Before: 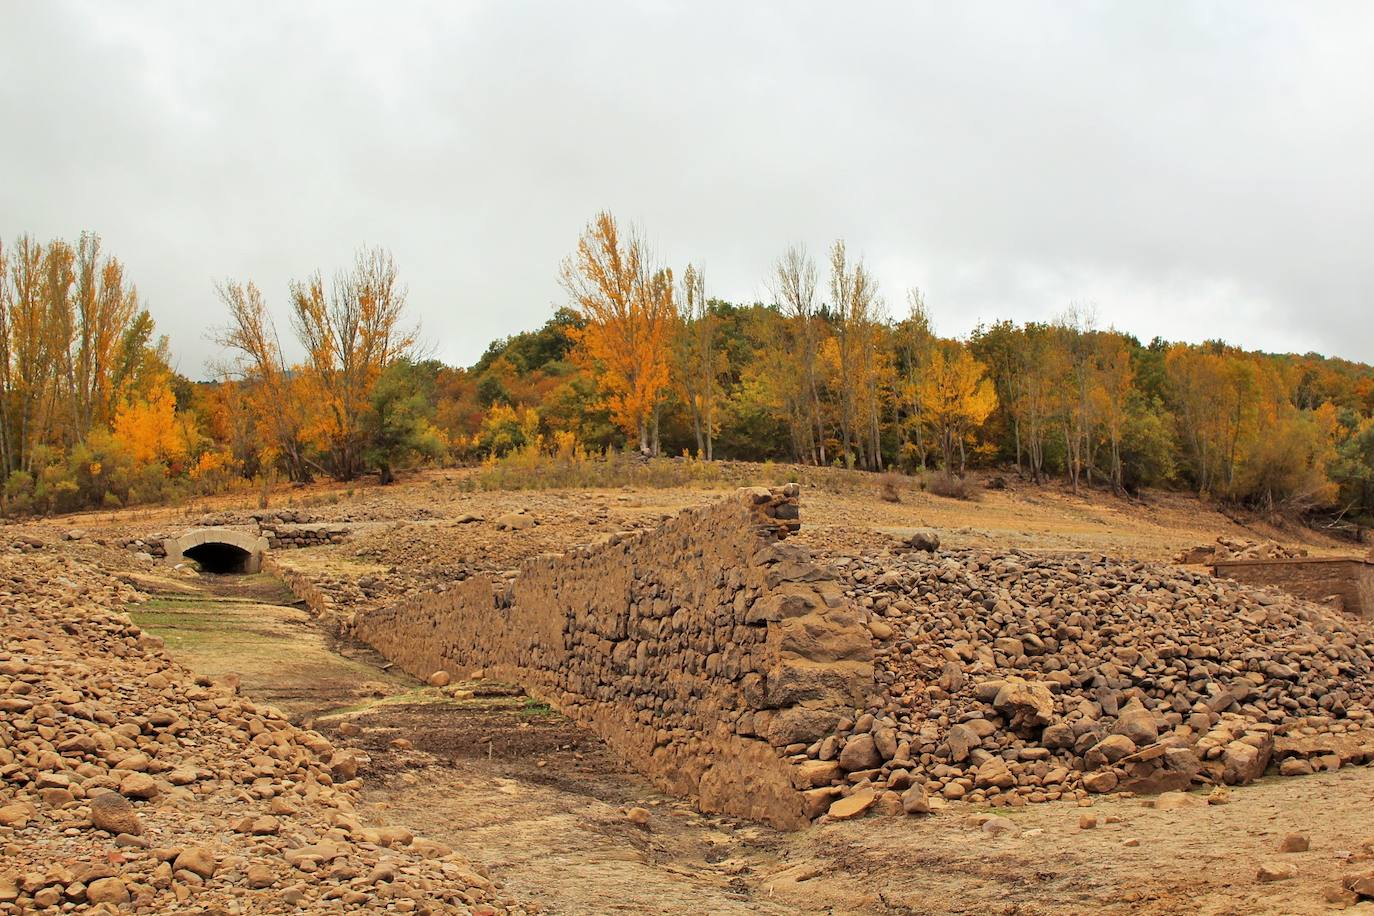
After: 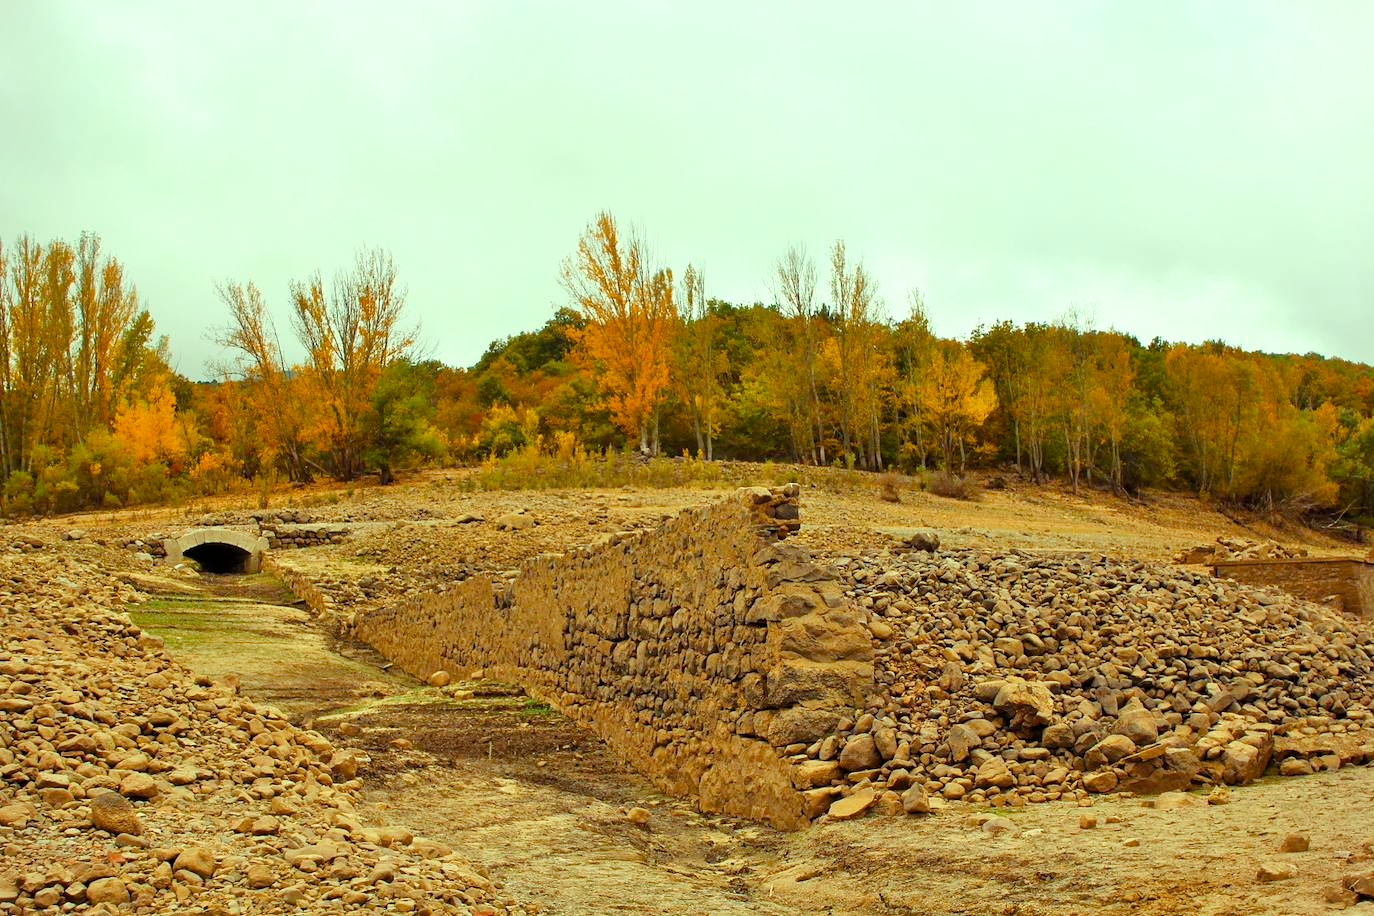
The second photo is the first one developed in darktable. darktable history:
color balance rgb: highlights gain › luminance 15.414%, highlights gain › chroma 6.953%, highlights gain › hue 124.29°, perceptual saturation grading › global saturation 20%, perceptual saturation grading › highlights -25.369%, perceptual saturation grading › shadows 50.429%, global vibrance 9.879%
vignetting: fall-off start 99.38%, brightness -0.18, saturation -0.301
